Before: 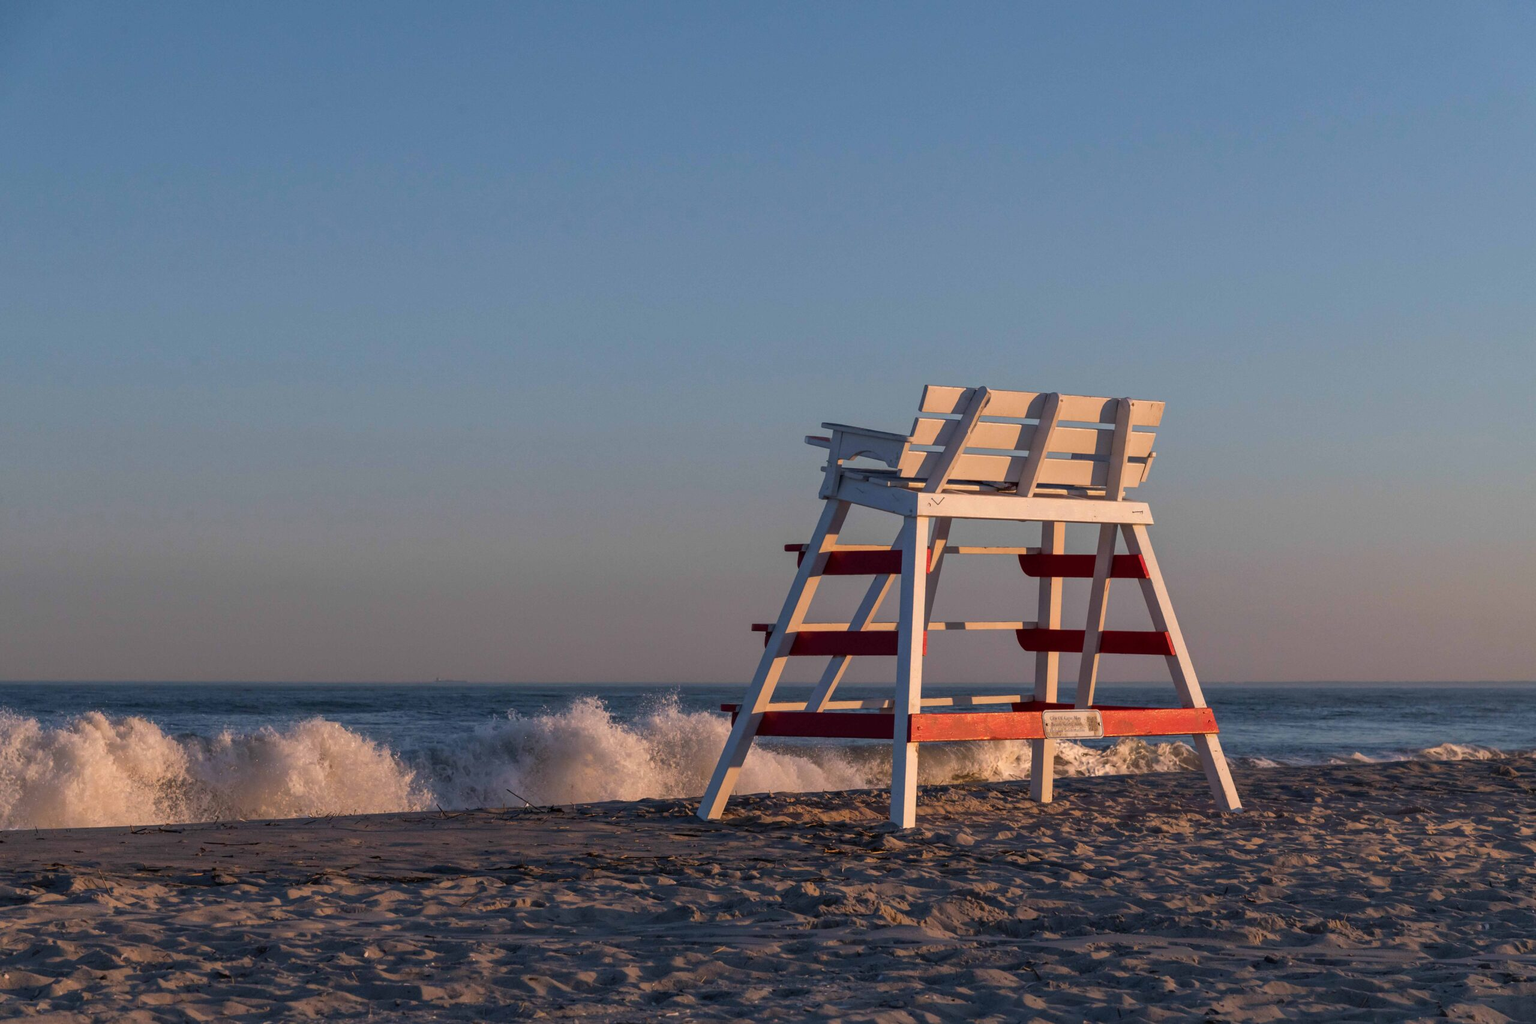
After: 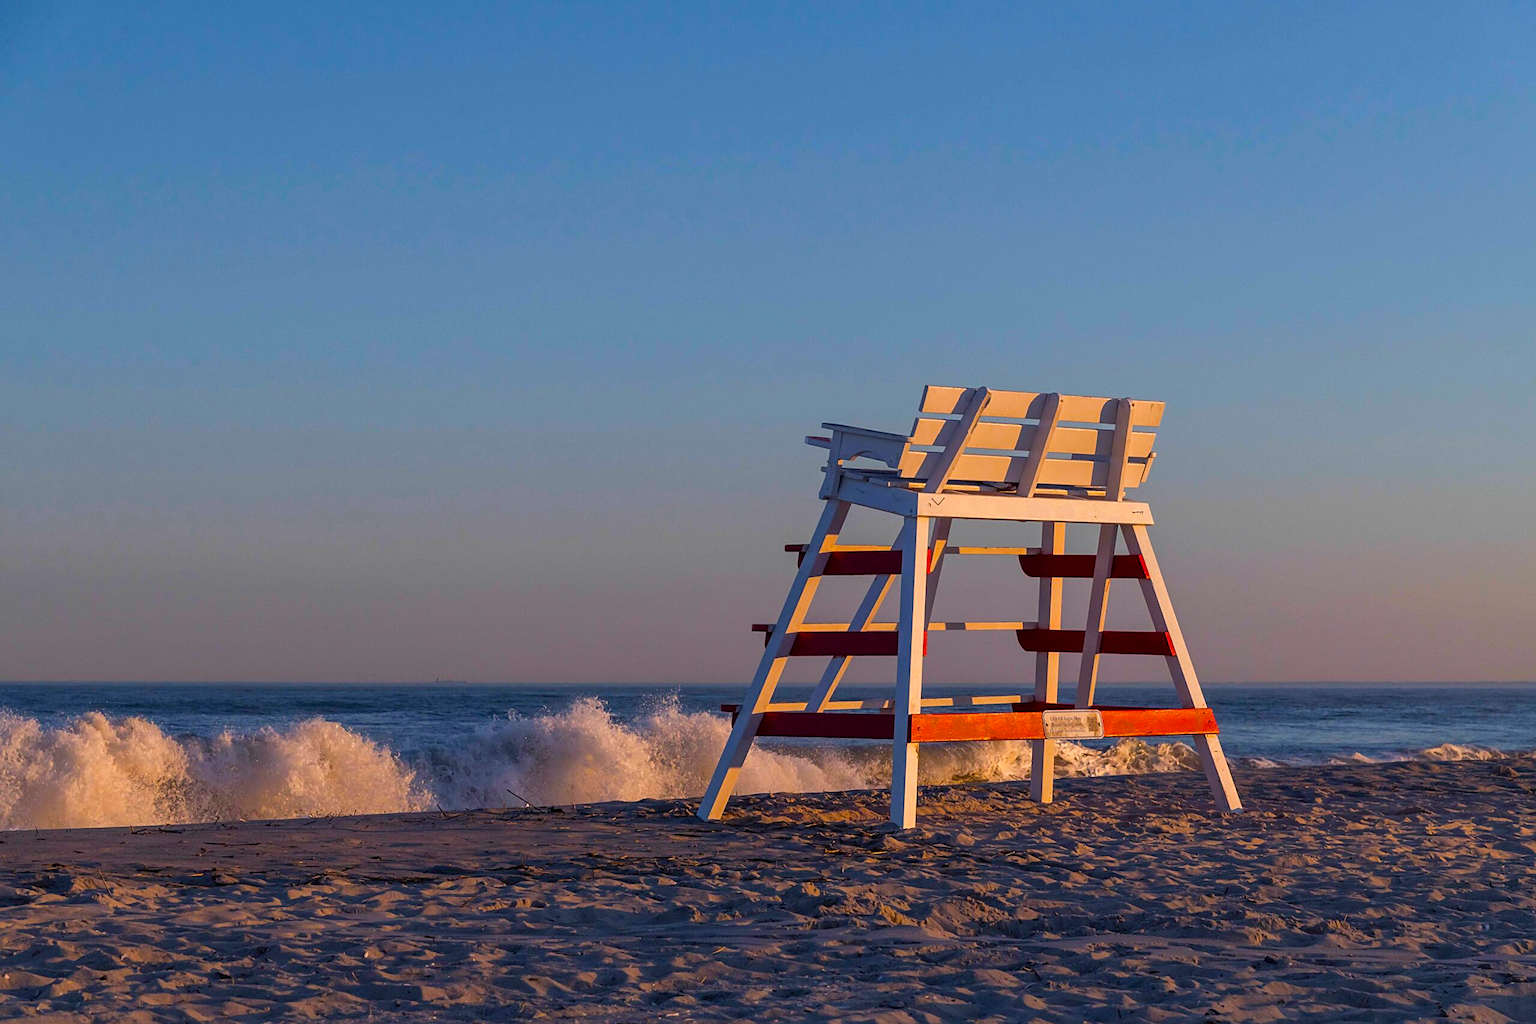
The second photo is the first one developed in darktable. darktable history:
color balance rgb: shadows lift › chroma 3.255%, shadows lift › hue 281.52°, linear chroma grading › global chroma 15.074%, perceptual saturation grading › global saturation 30.369%
sharpen: amount 0.486
